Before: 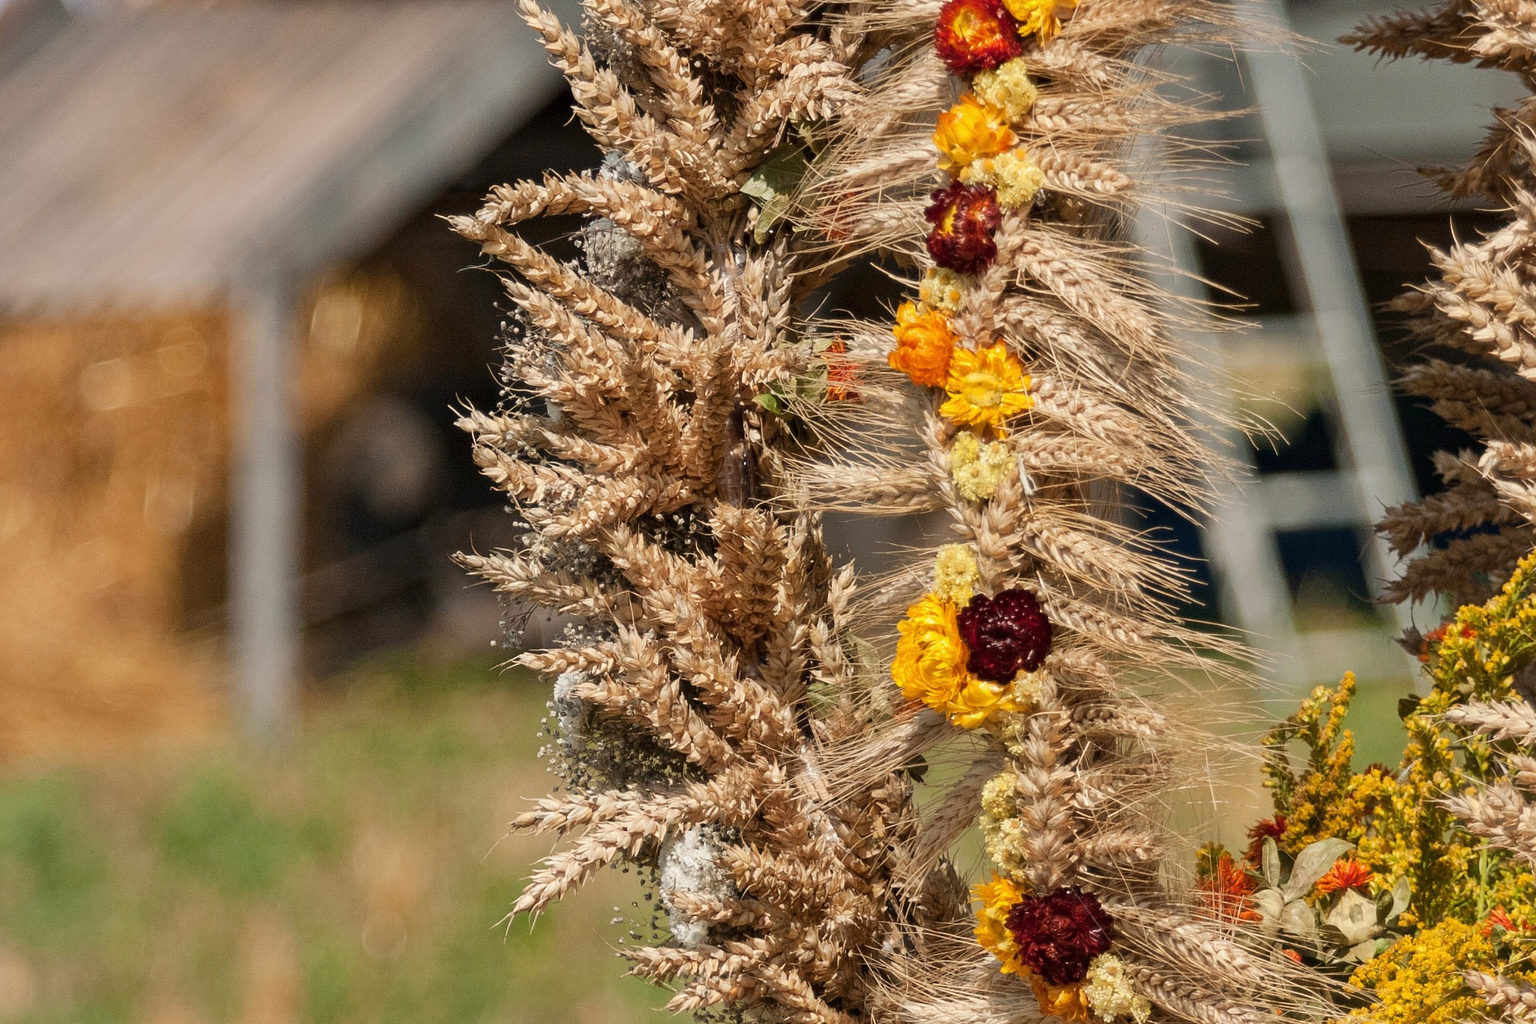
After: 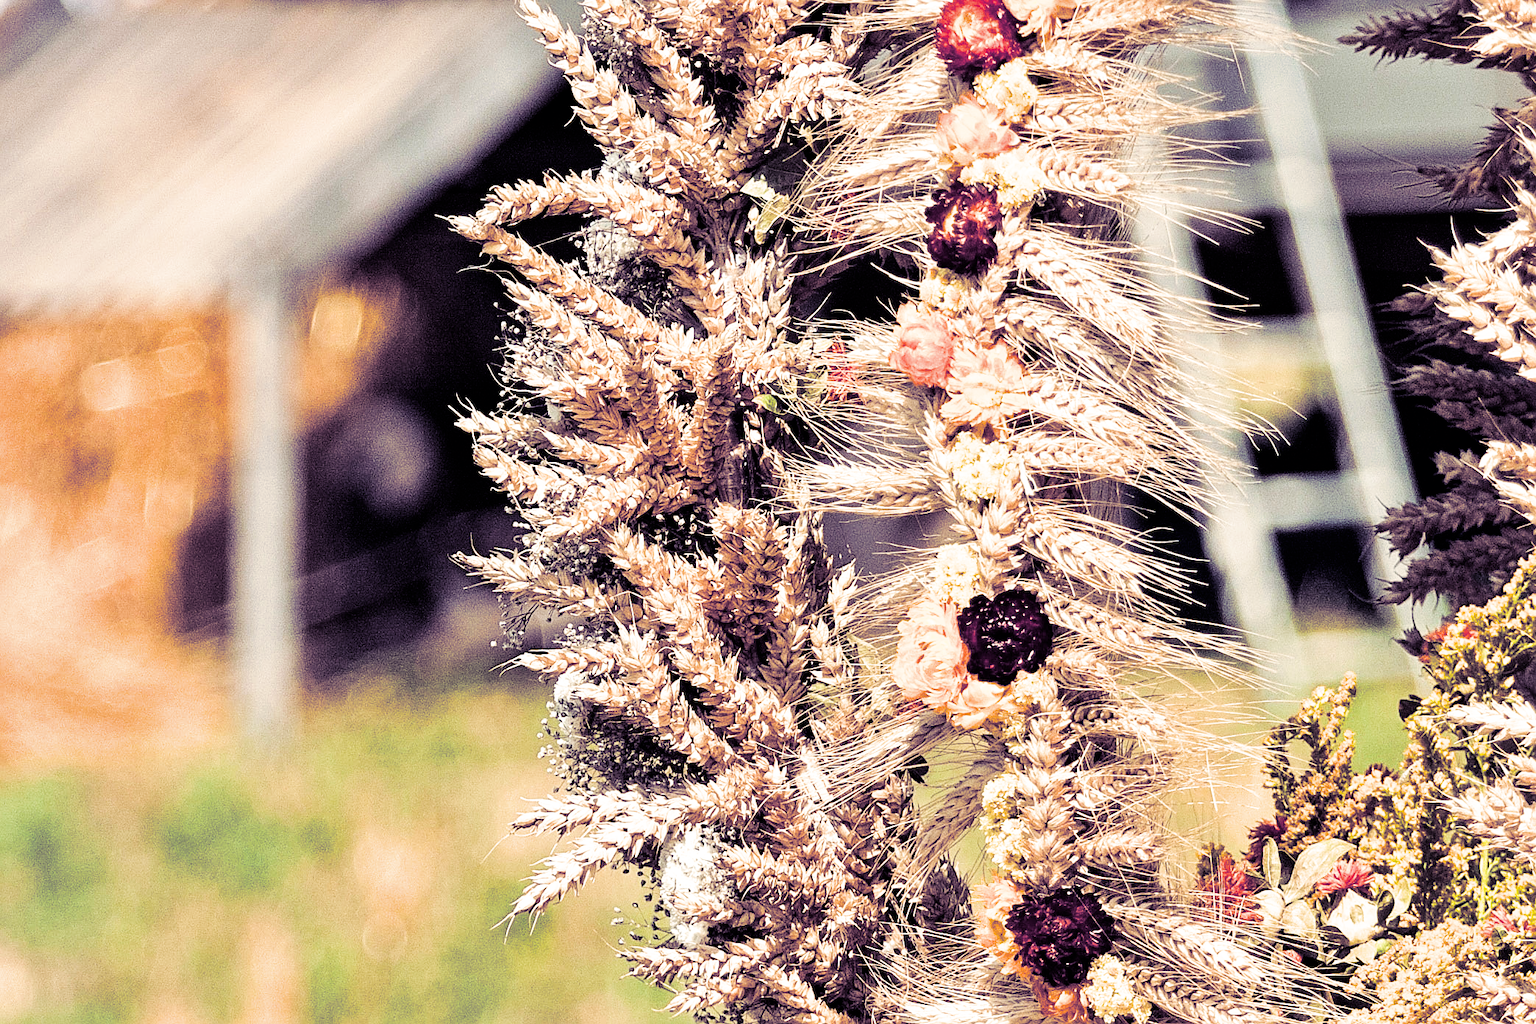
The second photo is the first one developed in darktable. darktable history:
exposure: black level correction 0, exposure 1.1 EV, compensate highlight preservation false
split-toning: shadows › hue 255.6°, shadows › saturation 0.66, highlights › hue 43.2°, highlights › saturation 0.68, balance -50.1
shadows and highlights: shadows 29.61, highlights -30.47, low approximation 0.01, soften with gaussian
filmic rgb: black relative exposure -5 EV, white relative exposure 3.5 EV, hardness 3.19, contrast 1.2, highlights saturation mix -50%
tone equalizer: -8 EV -0.417 EV, -7 EV -0.389 EV, -6 EV -0.333 EV, -5 EV -0.222 EV, -3 EV 0.222 EV, -2 EV 0.333 EV, -1 EV 0.389 EV, +0 EV 0.417 EV, edges refinement/feathering 500, mask exposure compensation -1.57 EV, preserve details no
sharpen: on, module defaults
